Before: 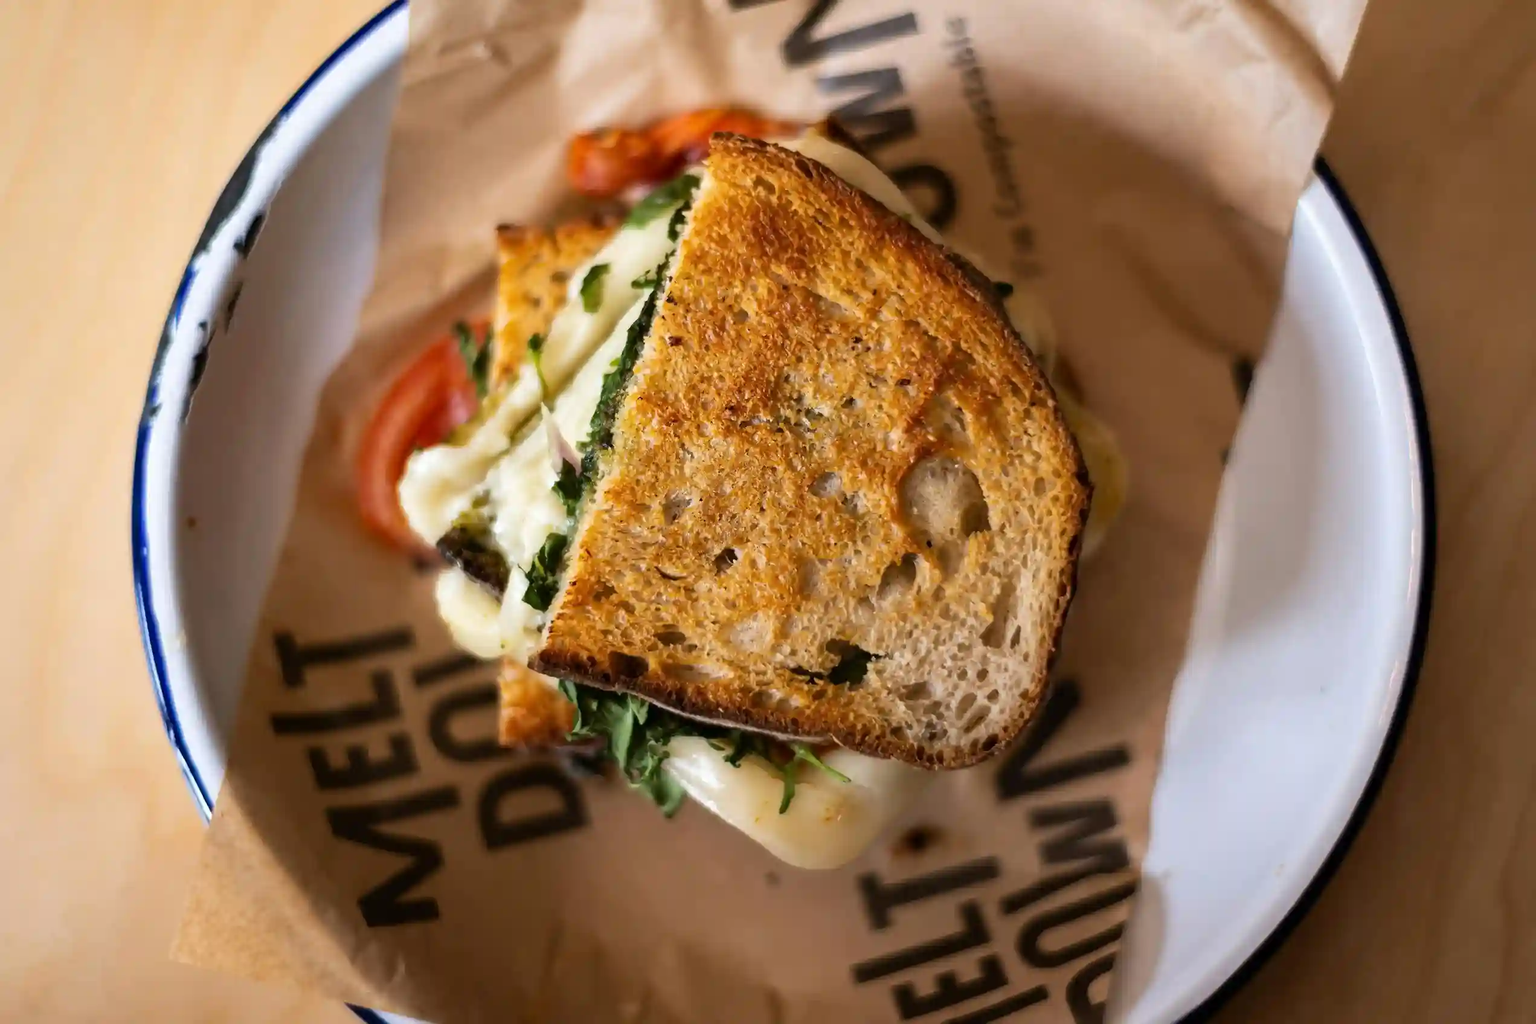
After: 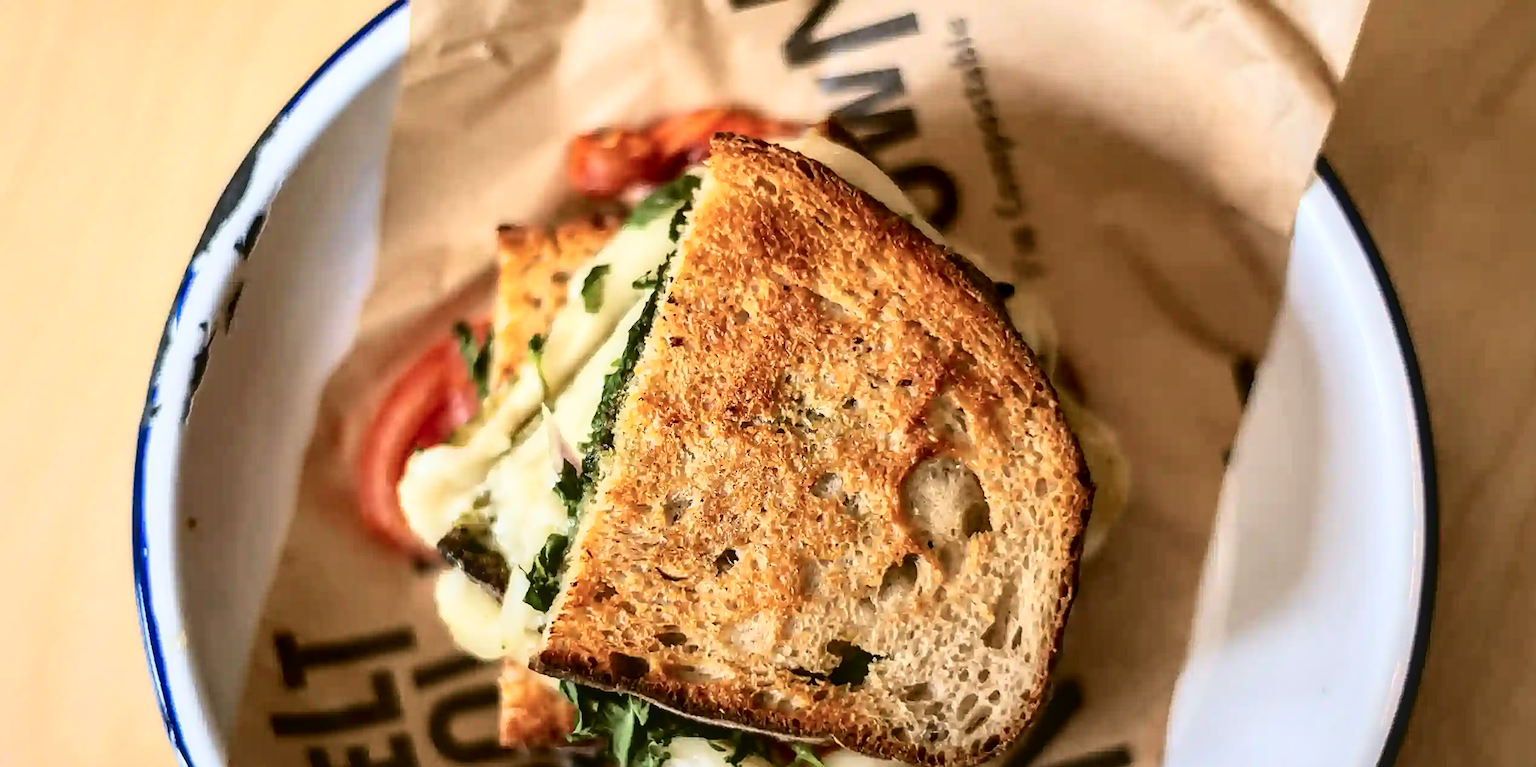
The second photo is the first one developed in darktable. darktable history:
crop: bottom 24.967%
local contrast: on, module defaults
sharpen: on, module defaults
tone curve: curves: ch0 [(0, 0.023) (0.087, 0.065) (0.184, 0.168) (0.45, 0.54) (0.57, 0.683) (0.706, 0.841) (0.877, 0.948) (1, 0.984)]; ch1 [(0, 0) (0.388, 0.369) (0.447, 0.447) (0.505, 0.5) (0.534, 0.535) (0.563, 0.563) (0.579, 0.59) (0.644, 0.663) (1, 1)]; ch2 [(0, 0) (0.301, 0.259) (0.385, 0.395) (0.492, 0.496) (0.518, 0.537) (0.583, 0.605) (0.673, 0.667) (1, 1)], color space Lab, independent channels, preserve colors none
